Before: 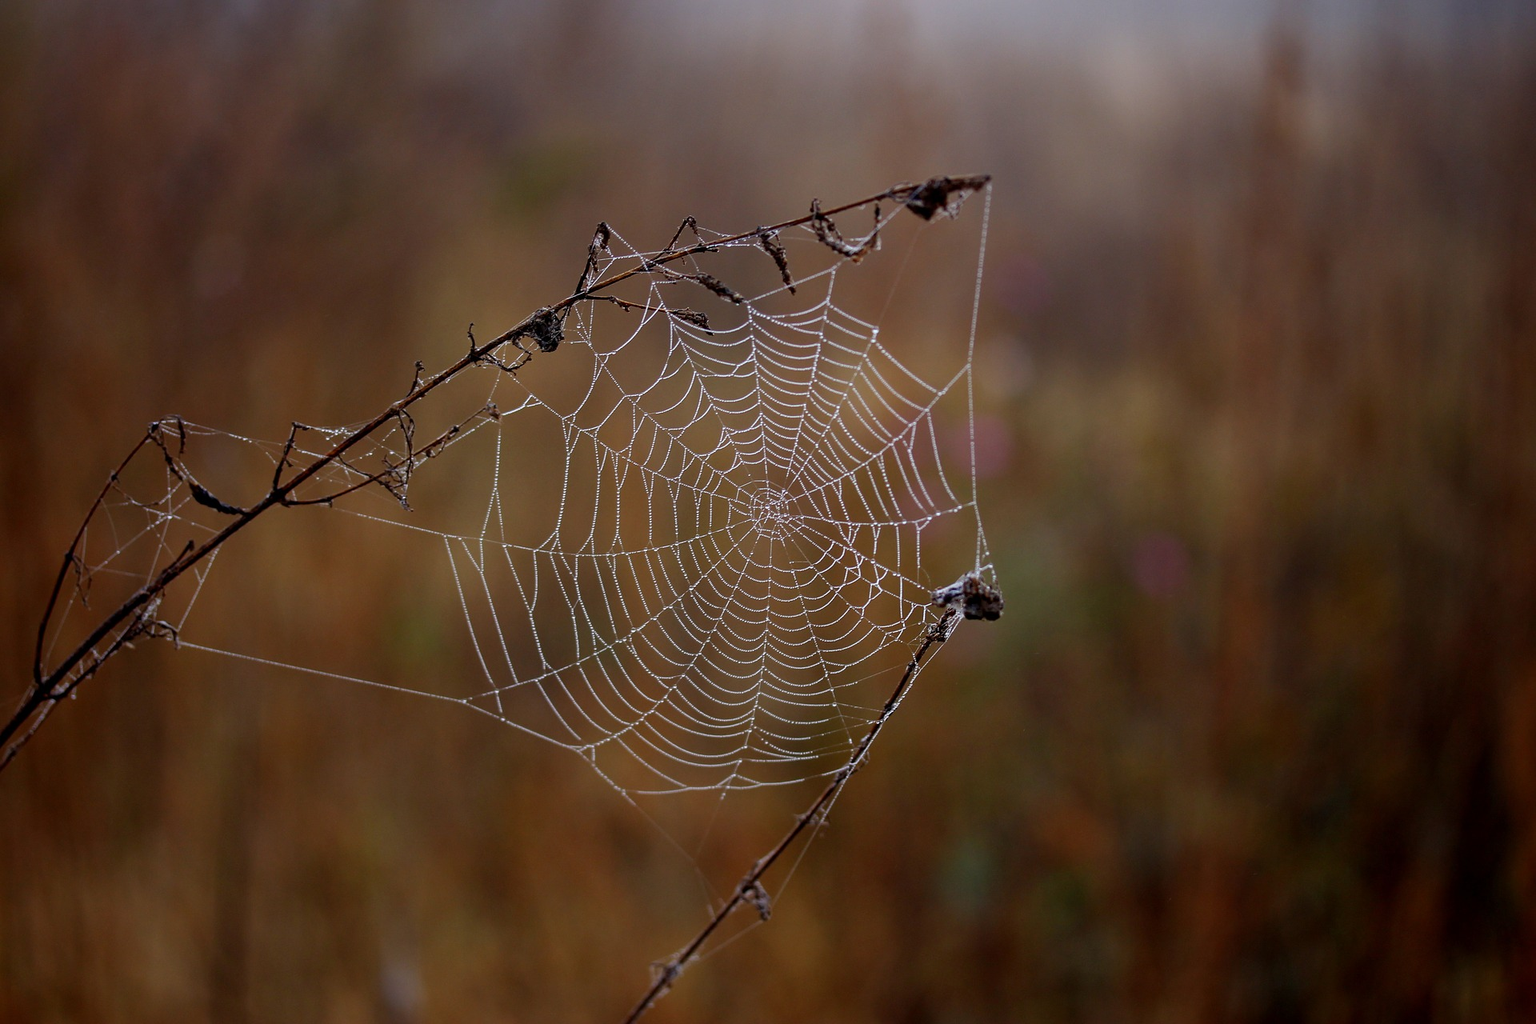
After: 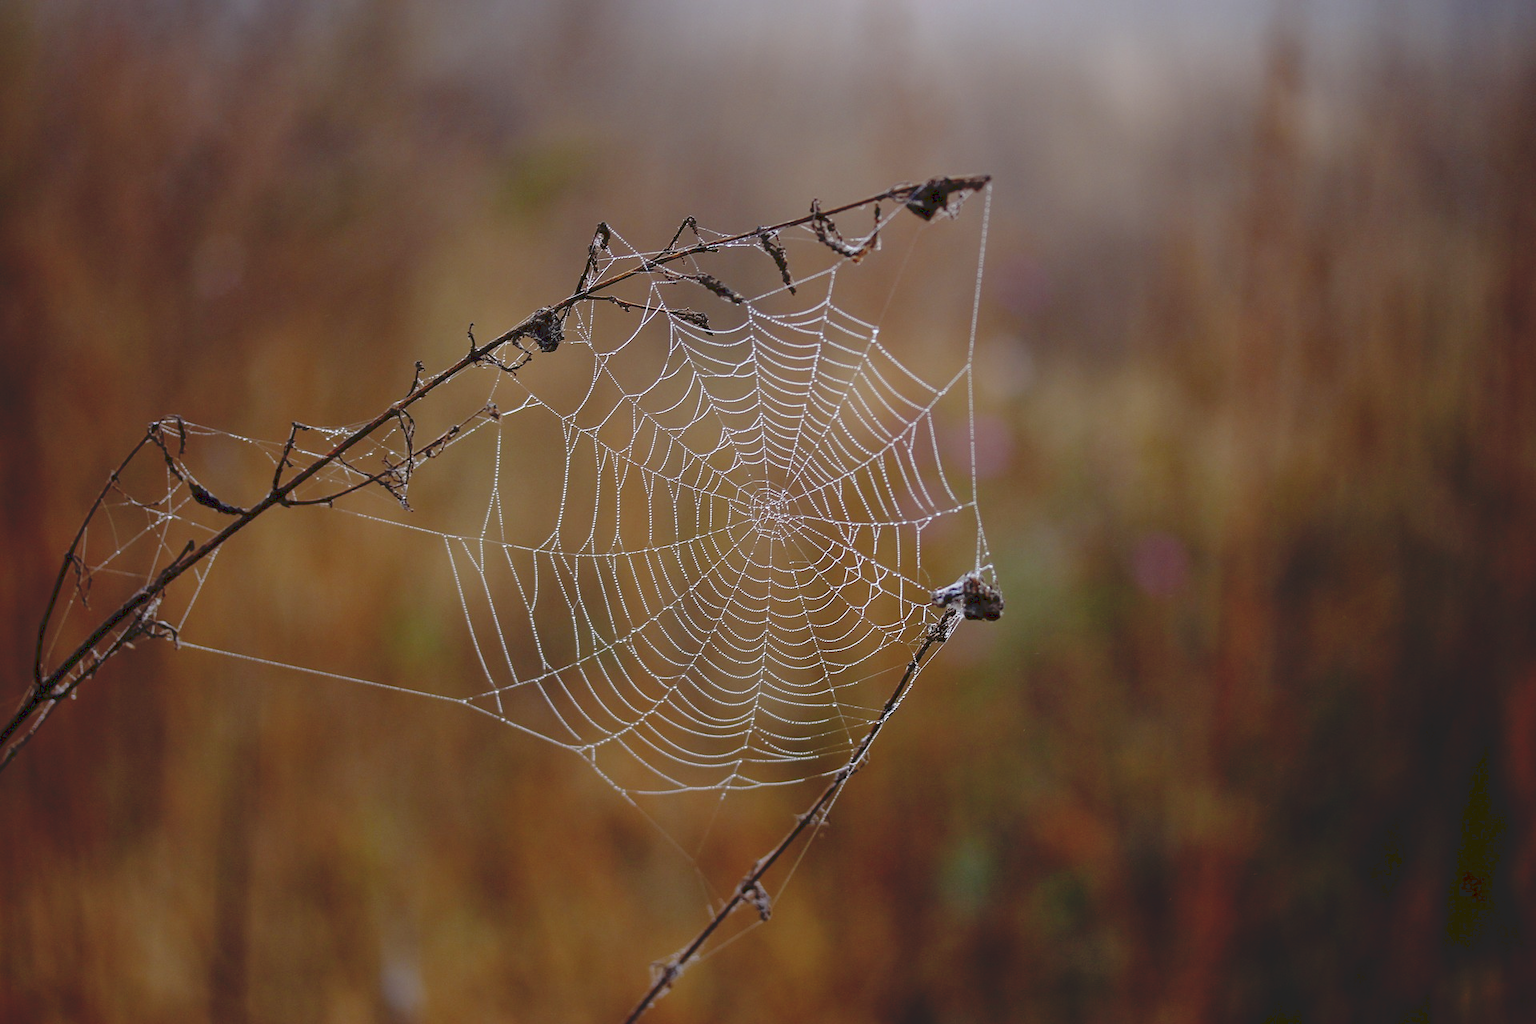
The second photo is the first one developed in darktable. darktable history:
tone curve: curves: ch0 [(0, 0) (0.003, 0.132) (0.011, 0.13) (0.025, 0.134) (0.044, 0.138) (0.069, 0.154) (0.1, 0.17) (0.136, 0.198) (0.177, 0.25) (0.224, 0.308) (0.277, 0.371) (0.335, 0.432) (0.399, 0.491) (0.468, 0.55) (0.543, 0.612) (0.623, 0.679) (0.709, 0.766) (0.801, 0.842) (0.898, 0.912) (1, 1)], preserve colors none
exposure: compensate highlight preservation false
color zones: curves: ch0 [(0.068, 0.464) (0.25, 0.5) (0.48, 0.508) (0.75, 0.536) (0.886, 0.476) (0.967, 0.456)]; ch1 [(0.066, 0.456) (0.25, 0.5) (0.616, 0.508) (0.746, 0.56) (0.934, 0.444)]
